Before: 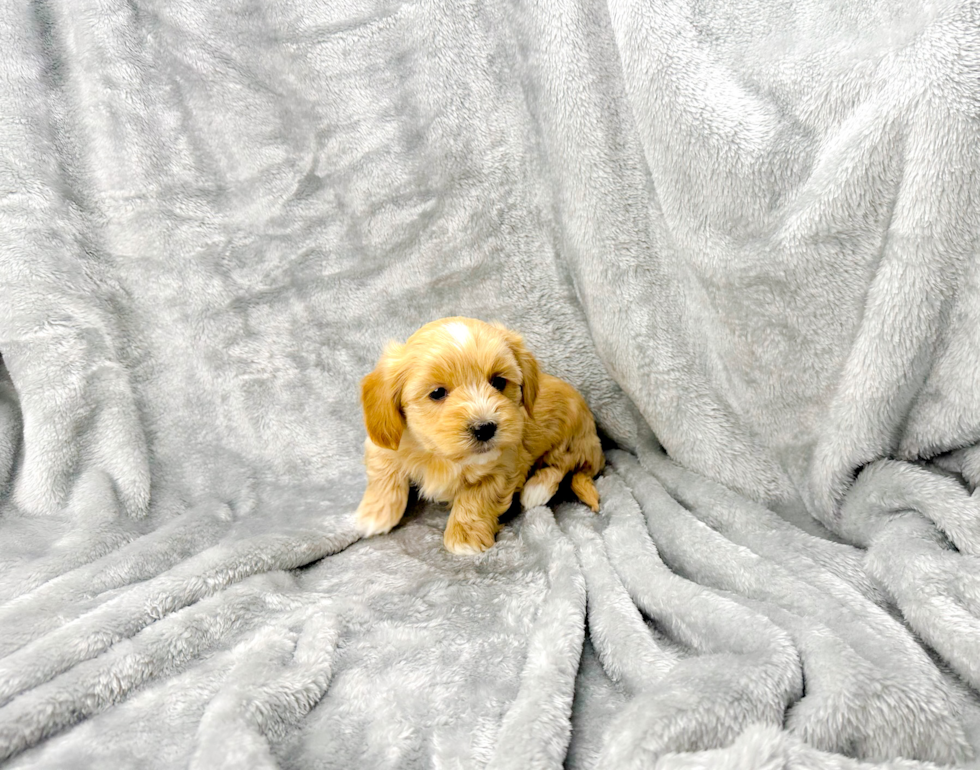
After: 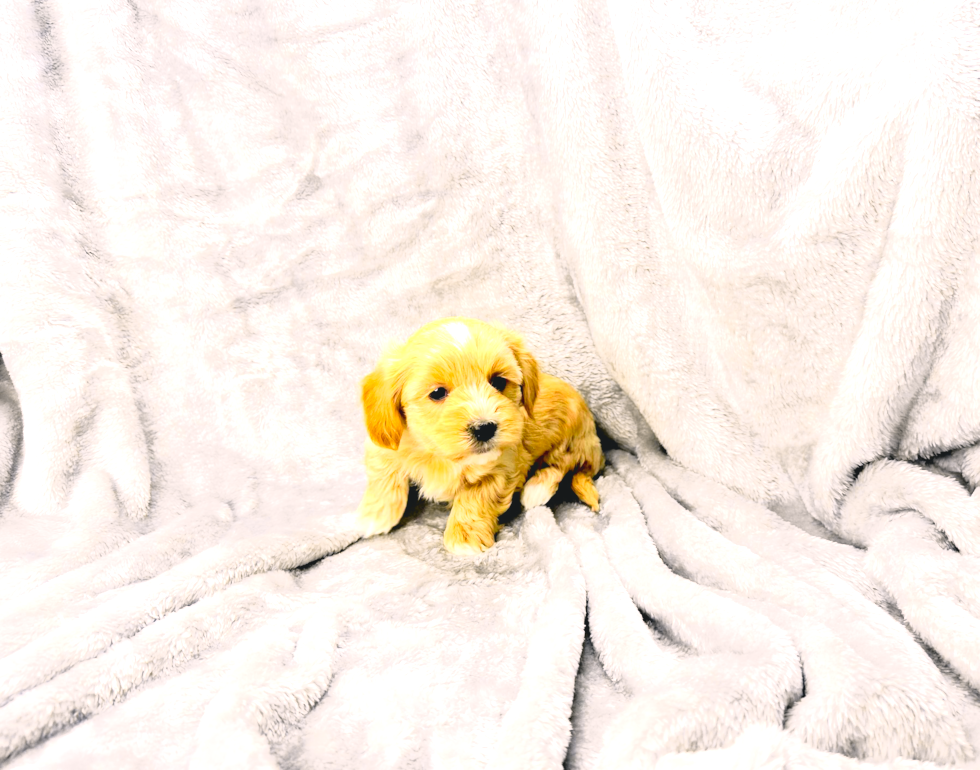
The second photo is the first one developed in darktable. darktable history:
tone curve: curves: ch0 [(0, 0.074) (0.129, 0.136) (0.285, 0.301) (0.689, 0.764) (0.854, 0.926) (0.987, 0.977)]; ch1 [(0, 0) (0.337, 0.249) (0.434, 0.437) (0.485, 0.491) (0.515, 0.495) (0.566, 0.57) (0.625, 0.625) (0.764, 0.806) (1, 1)]; ch2 [(0, 0) (0.314, 0.301) (0.401, 0.411) (0.505, 0.499) (0.54, 0.54) (0.608, 0.613) (0.706, 0.735) (1, 1)], color space Lab, independent channels, preserve colors none
color correction: highlights a* 6.99, highlights b* 3.91
exposure: black level correction -0.002, exposure 0.705 EV, compensate exposure bias true, compensate highlight preservation false
